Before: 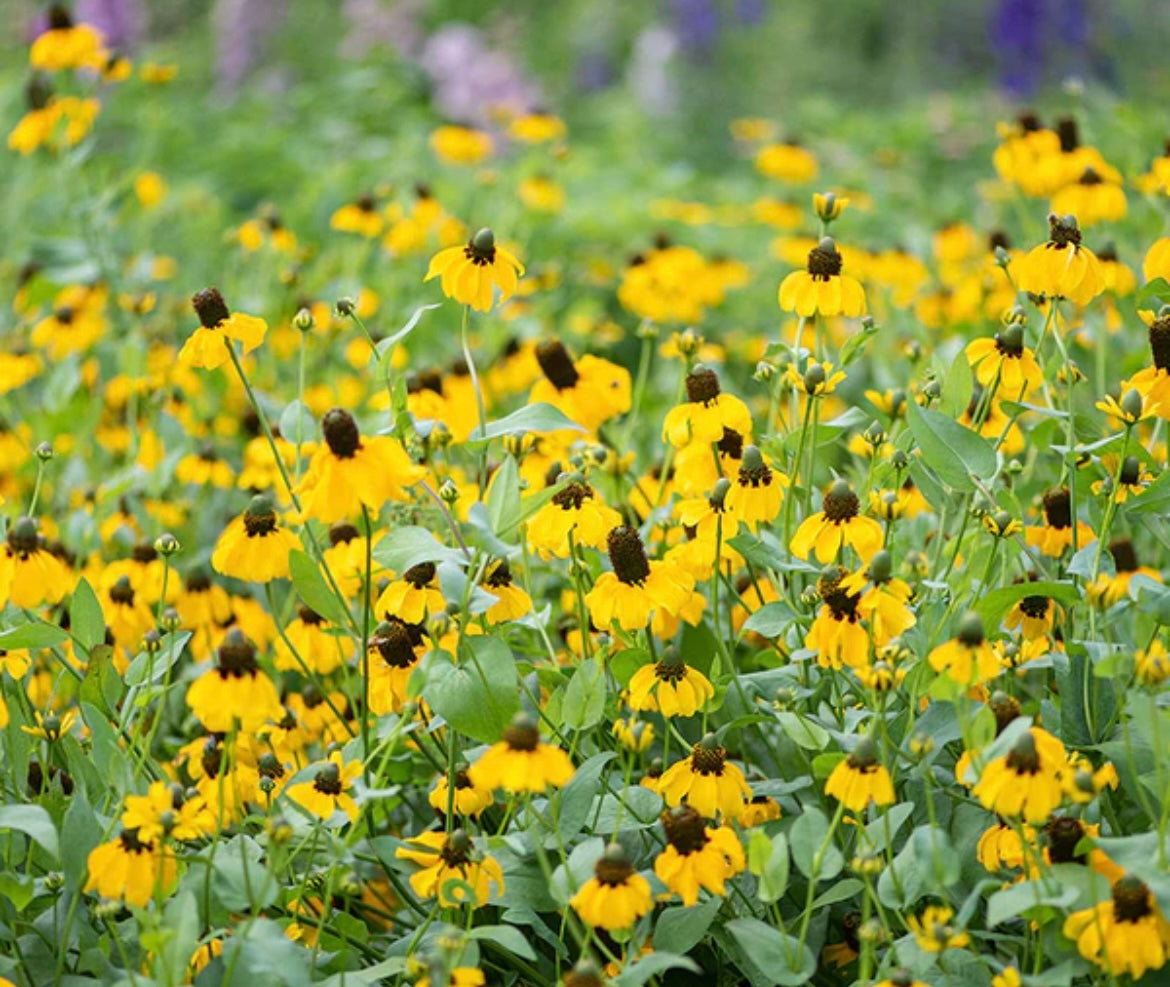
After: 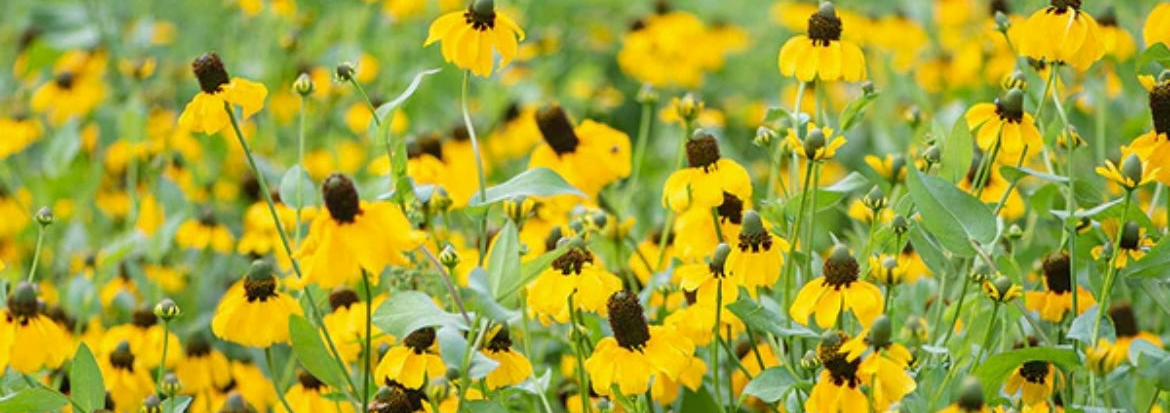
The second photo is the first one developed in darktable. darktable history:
crop and rotate: top 23.84%, bottom 34.294%
shadows and highlights: radius 125.46, shadows 21.19, highlights -21.19, low approximation 0.01
